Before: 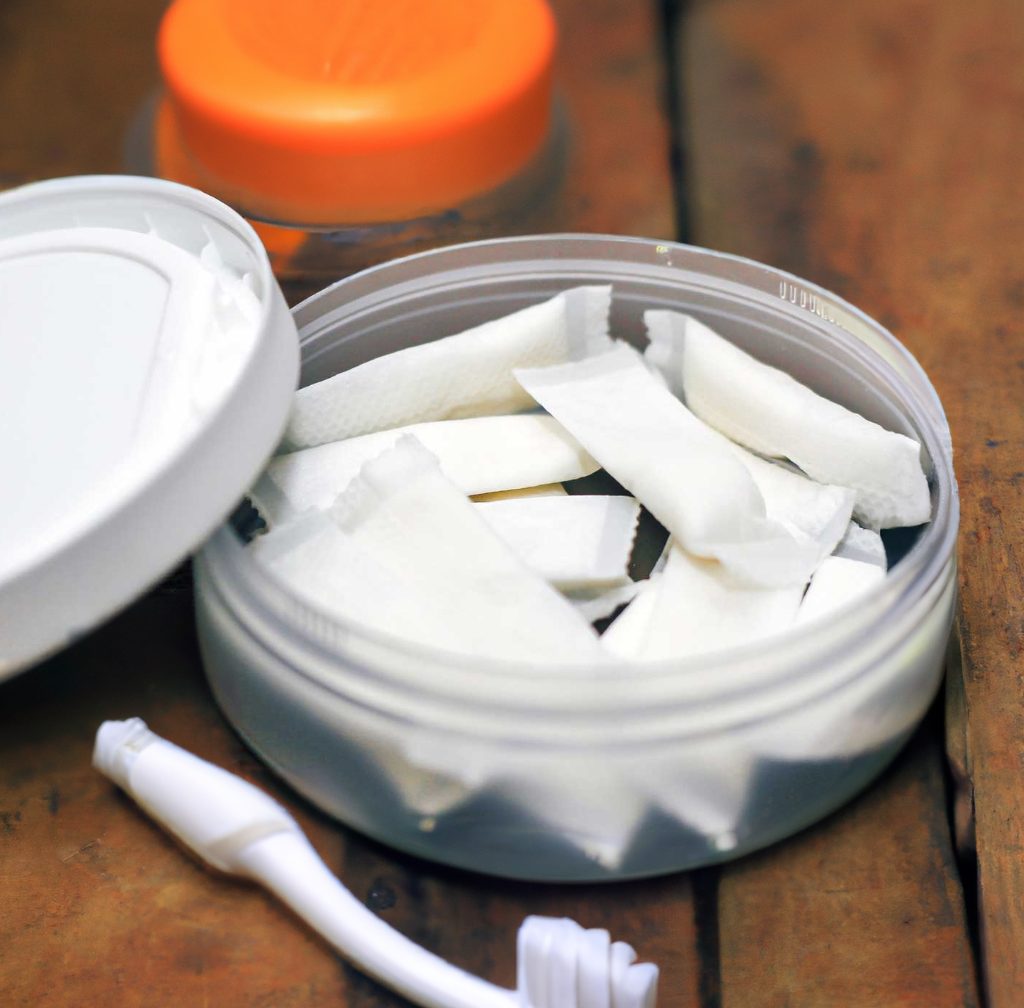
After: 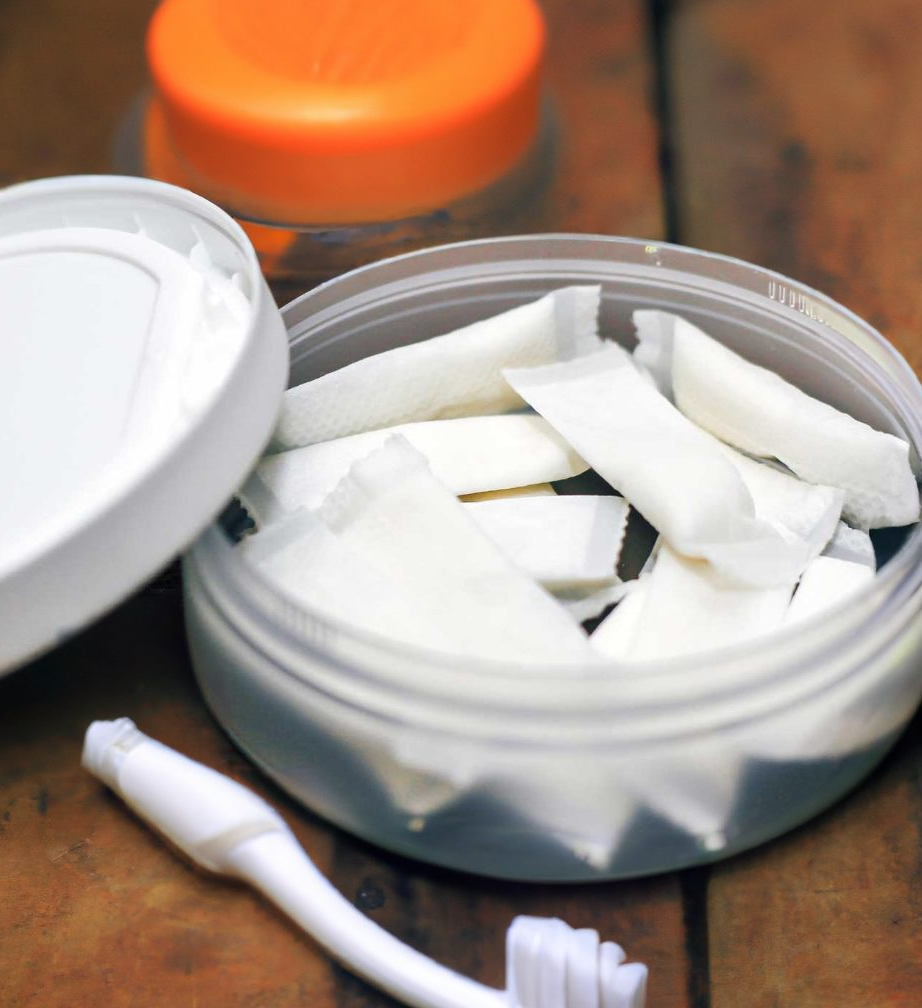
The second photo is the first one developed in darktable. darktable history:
exposure: compensate highlight preservation false
crop and rotate: left 1.088%, right 8.807%
